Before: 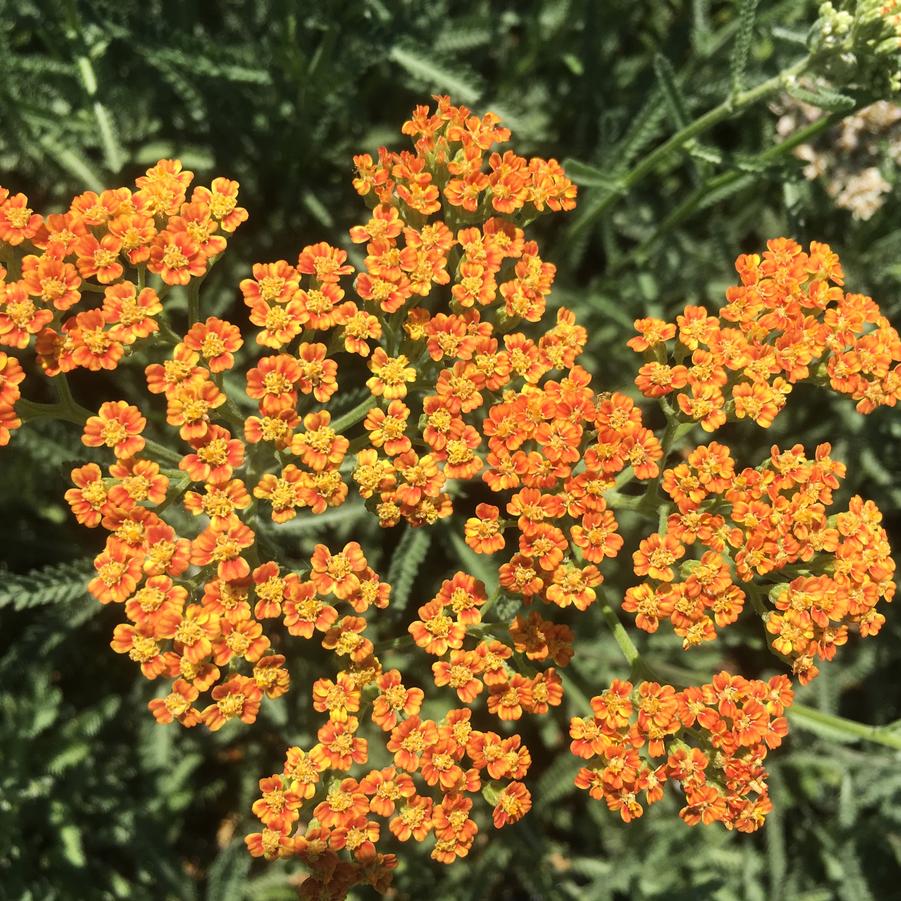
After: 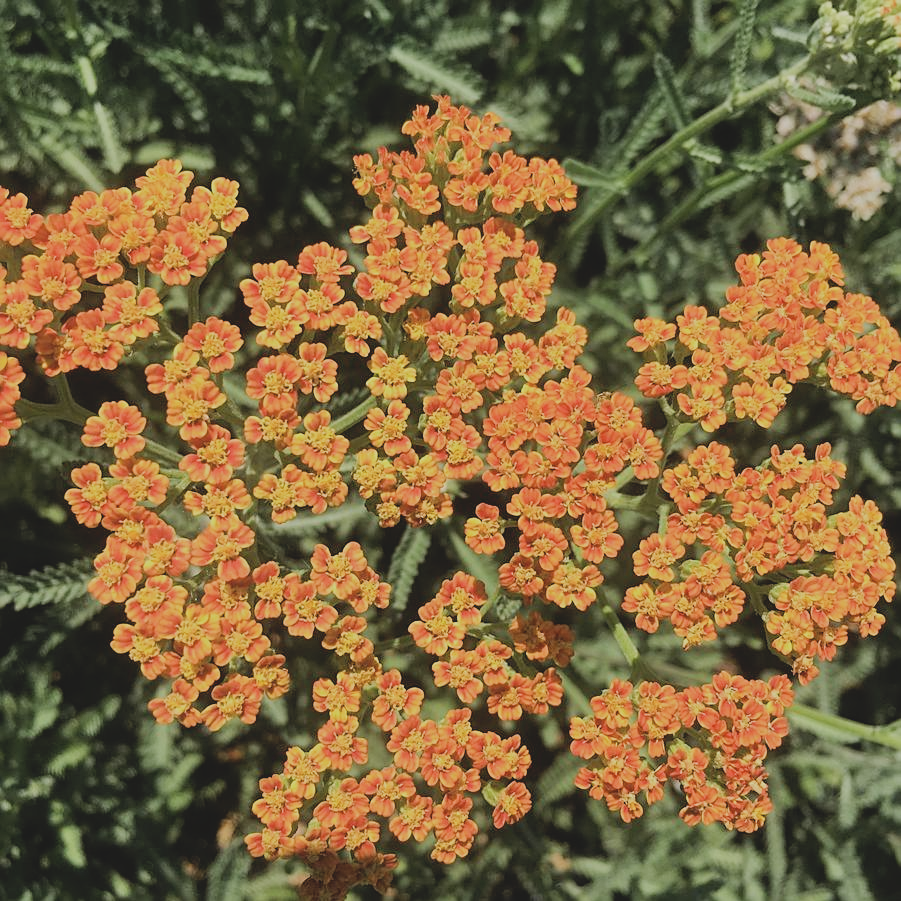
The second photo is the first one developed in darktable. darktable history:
contrast brightness saturation: contrast -0.162, brightness 0.042, saturation -0.116
sharpen: on, module defaults
filmic rgb: black relative exposure -7.65 EV, white relative exposure 4.56 EV, hardness 3.61, contrast 0.988
